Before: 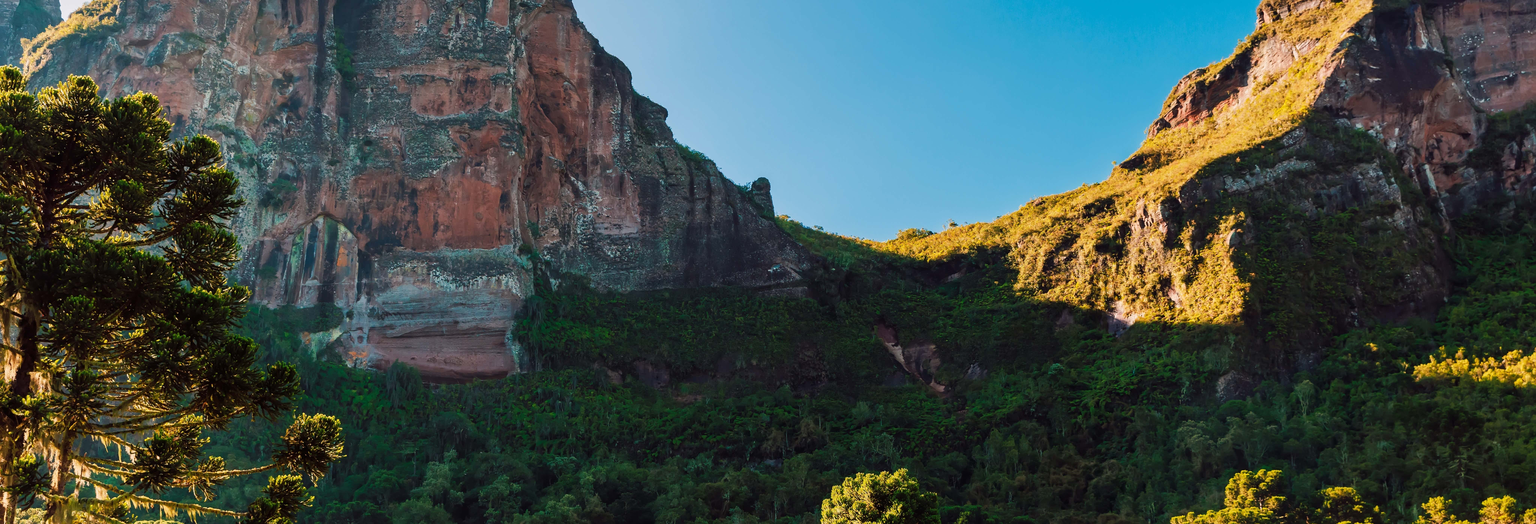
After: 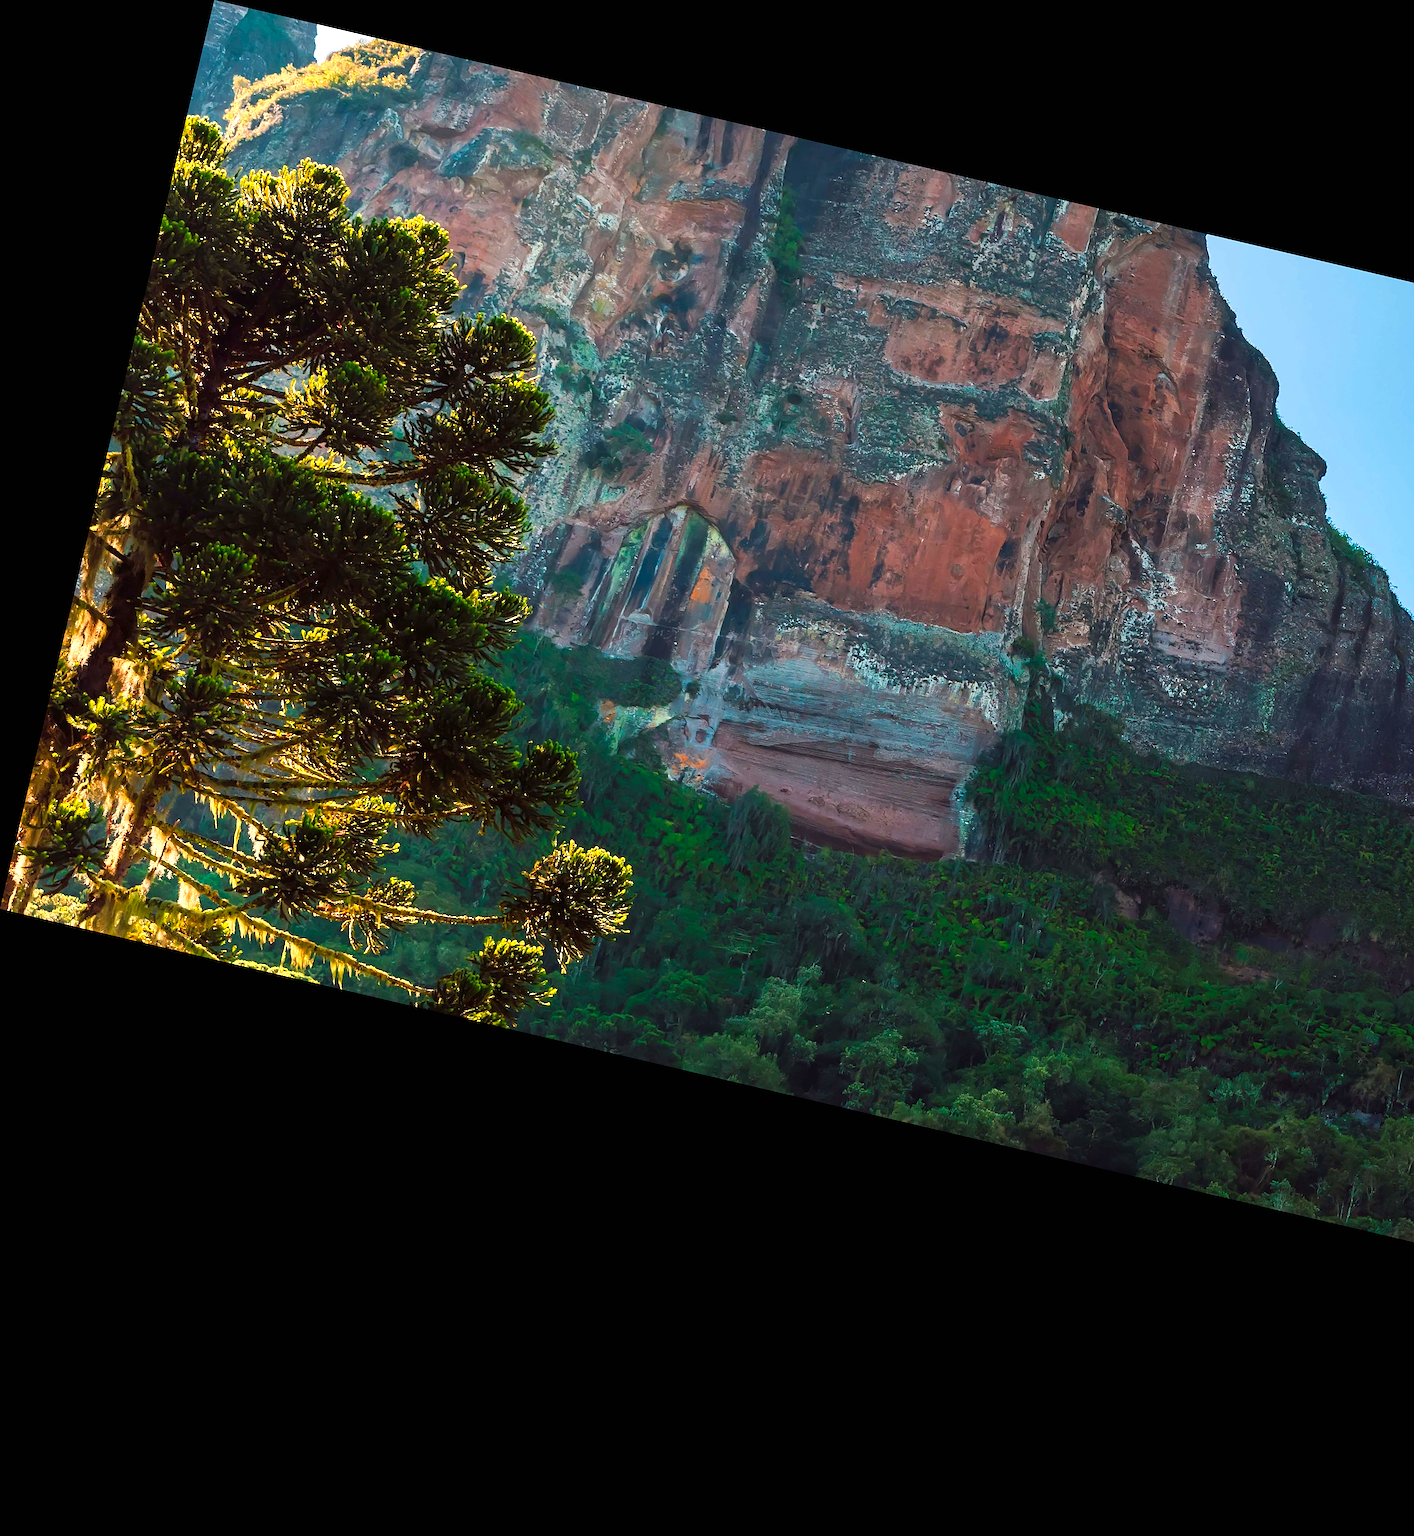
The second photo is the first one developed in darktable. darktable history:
crop and rotate: left 0%, top 0%, right 50.845%
rotate and perspective: rotation 13.27°, automatic cropping off
color zones: curves: ch0 [(0, 0.613) (0.01, 0.613) (0.245, 0.448) (0.498, 0.529) (0.642, 0.665) (0.879, 0.777) (0.99, 0.613)]; ch1 [(0, 0) (0.143, 0) (0.286, 0) (0.429, 0) (0.571, 0) (0.714, 0) (0.857, 0)], mix -121.96%
exposure: black level correction 0, exposure 0.5 EV, compensate exposure bias true, compensate highlight preservation false
sharpen: on, module defaults
